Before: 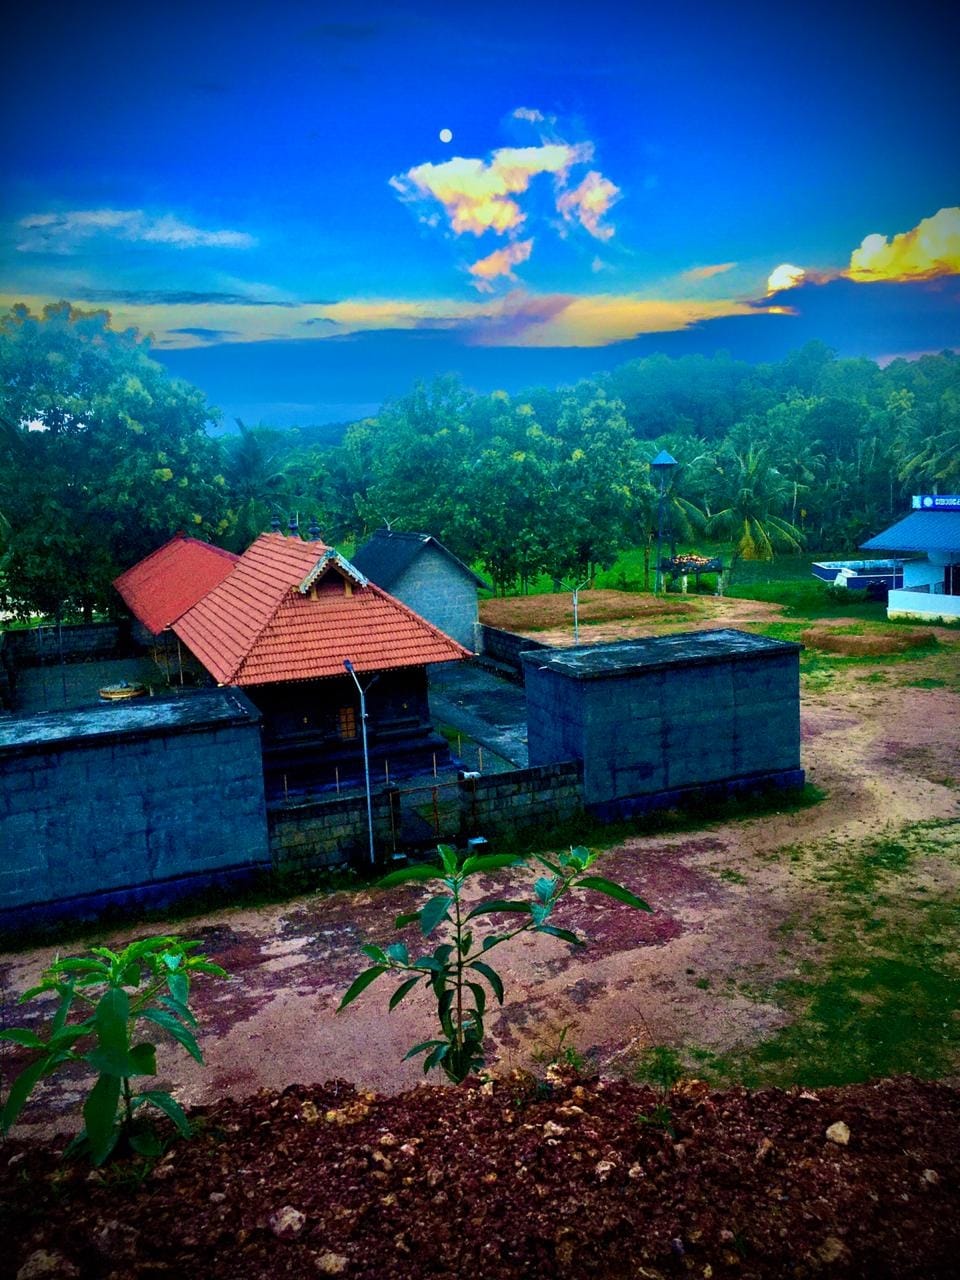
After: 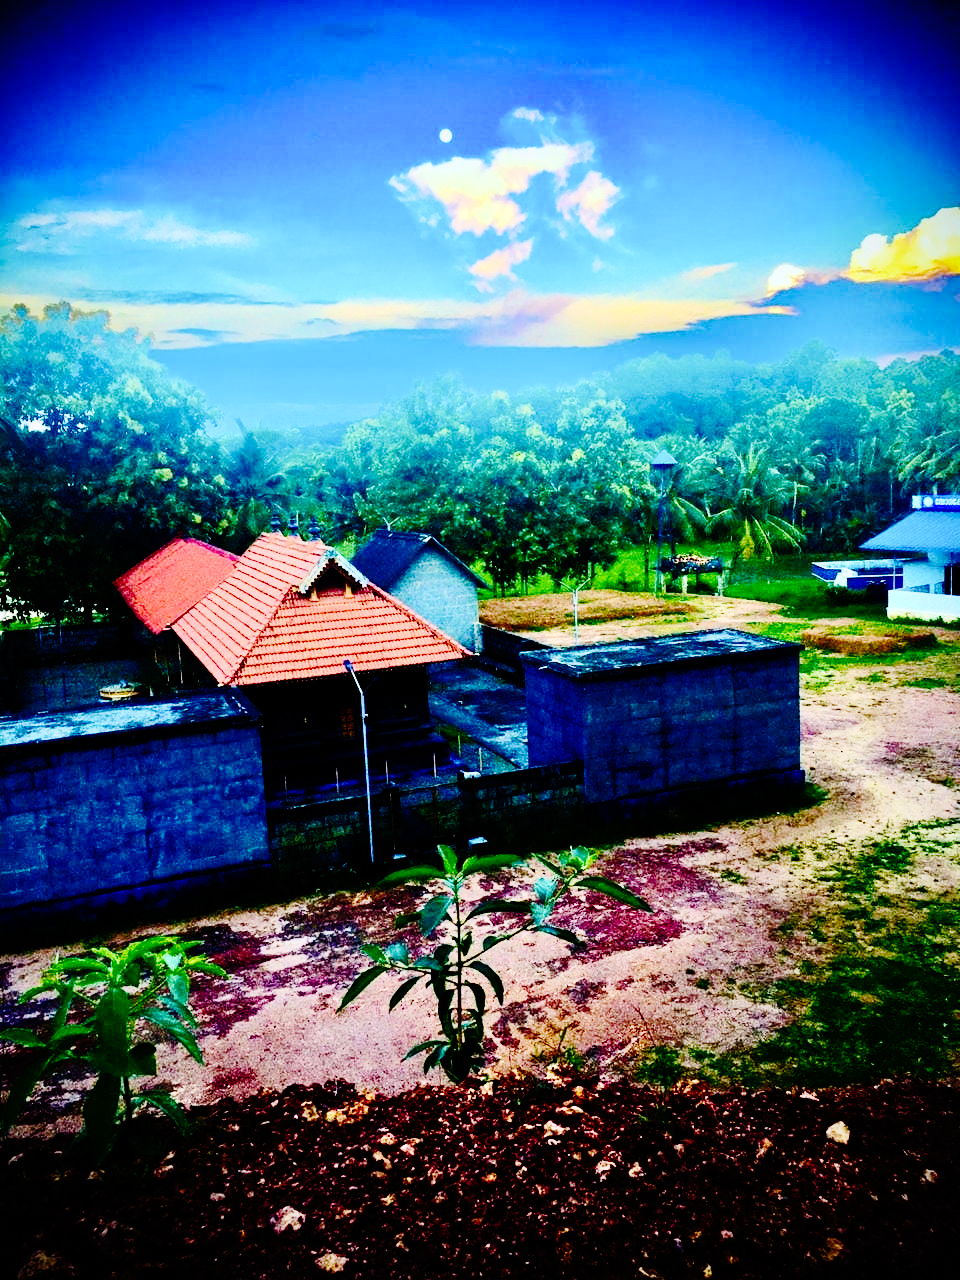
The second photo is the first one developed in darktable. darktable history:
tone equalizer: -8 EV 0.017 EV, -7 EV -0.028 EV, -6 EV 0.041 EV, -5 EV 0.04 EV, -4 EV 0.285 EV, -3 EV 0.646 EV, -2 EV 0.556 EV, -1 EV 0.21 EV, +0 EV 0.025 EV, edges refinement/feathering 500, mask exposure compensation -1.57 EV, preserve details no
base curve: curves: ch0 [(0, 0) (0.036, 0.01) (0.123, 0.254) (0.258, 0.504) (0.507, 0.748) (1, 1)], preserve colors none
